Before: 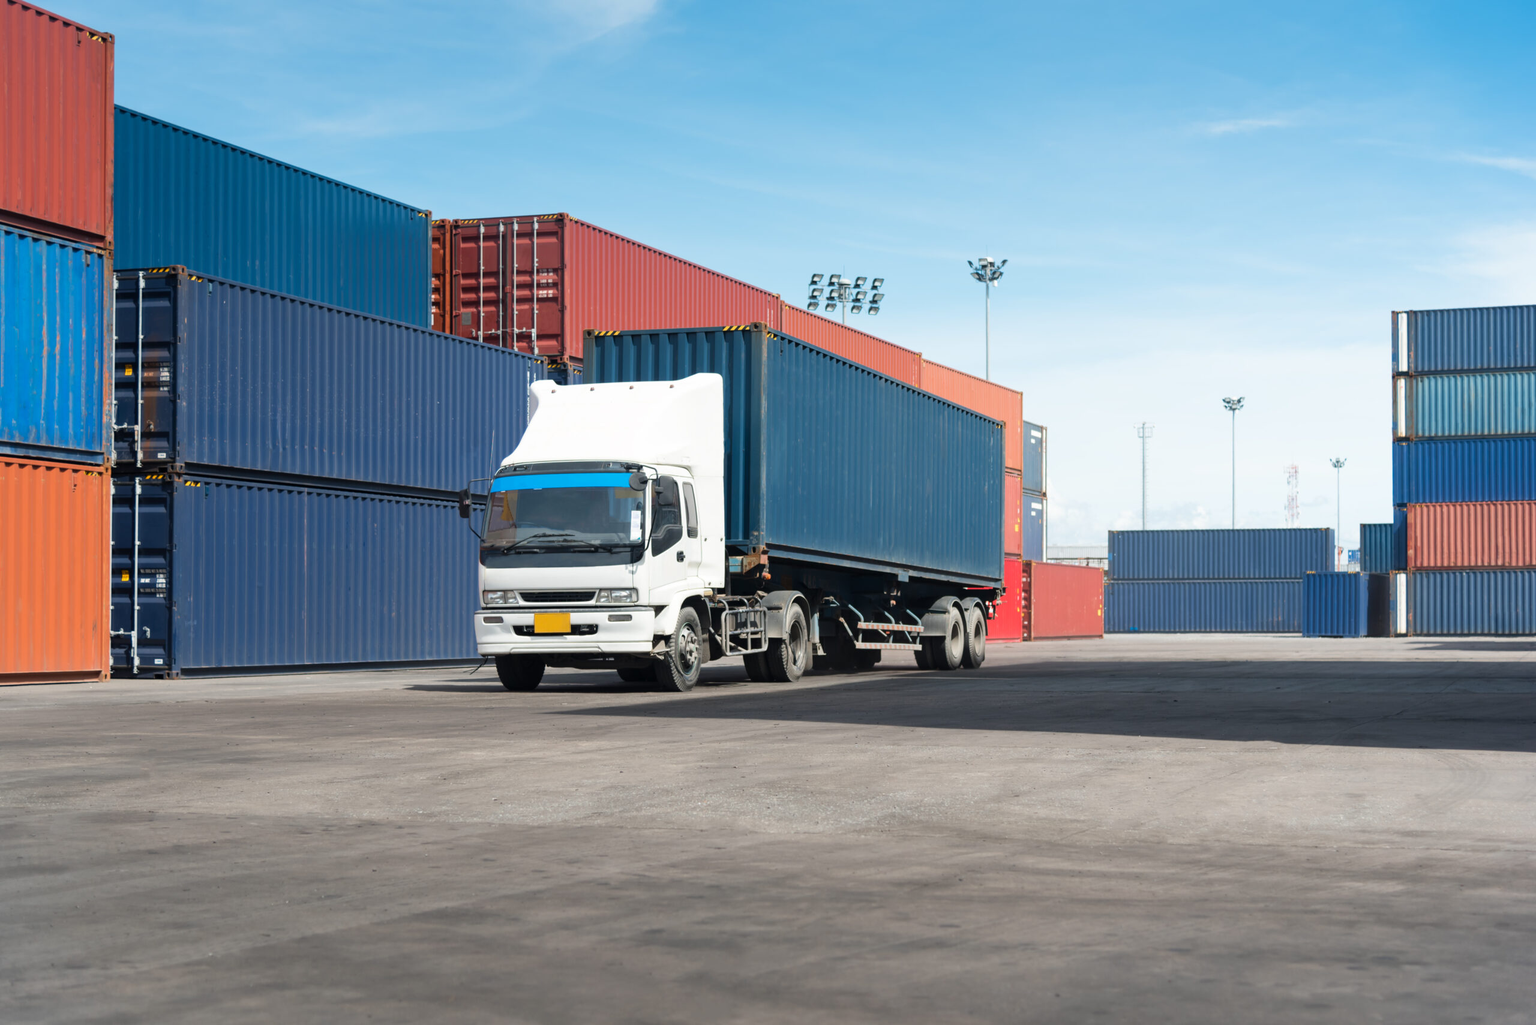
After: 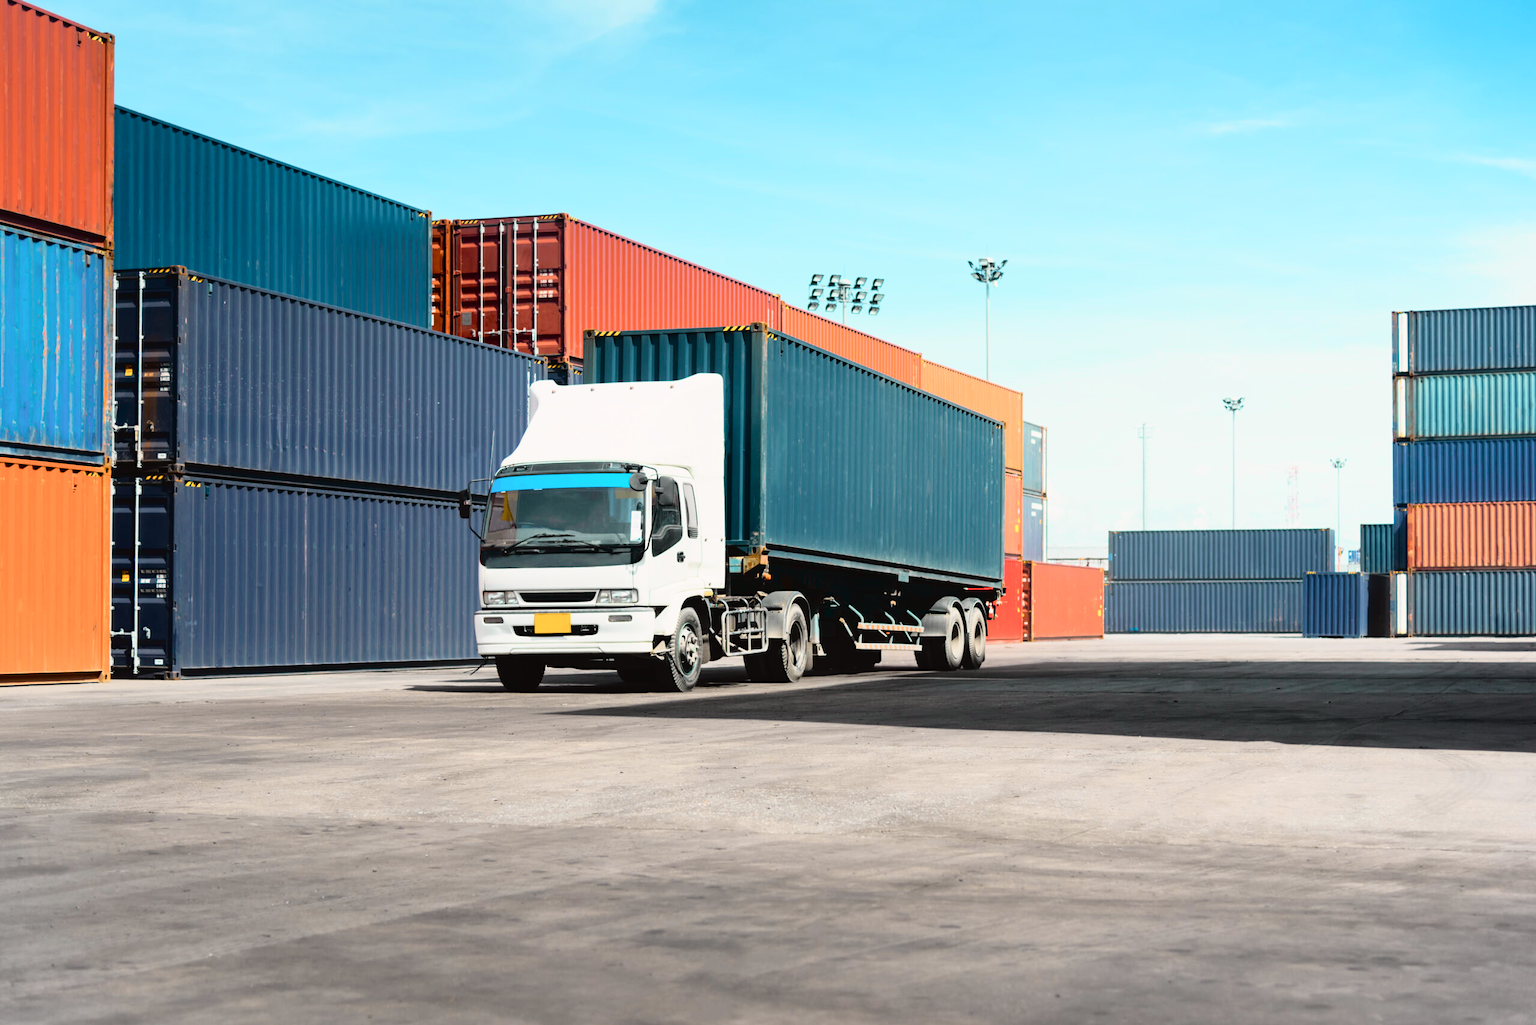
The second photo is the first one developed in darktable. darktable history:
tone curve: curves: ch0 [(0, 0.022) (0.177, 0.086) (0.392, 0.438) (0.704, 0.844) (0.858, 0.938) (1, 0.981)]; ch1 [(0, 0) (0.402, 0.36) (0.476, 0.456) (0.498, 0.501) (0.518, 0.521) (0.58, 0.598) (0.619, 0.65) (0.692, 0.737) (1, 1)]; ch2 [(0, 0) (0.415, 0.438) (0.483, 0.499) (0.503, 0.507) (0.526, 0.537) (0.563, 0.624) (0.626, 0.714) (0.699, 0.753) (0.997, 0.858)], color space Lab, independent channels
